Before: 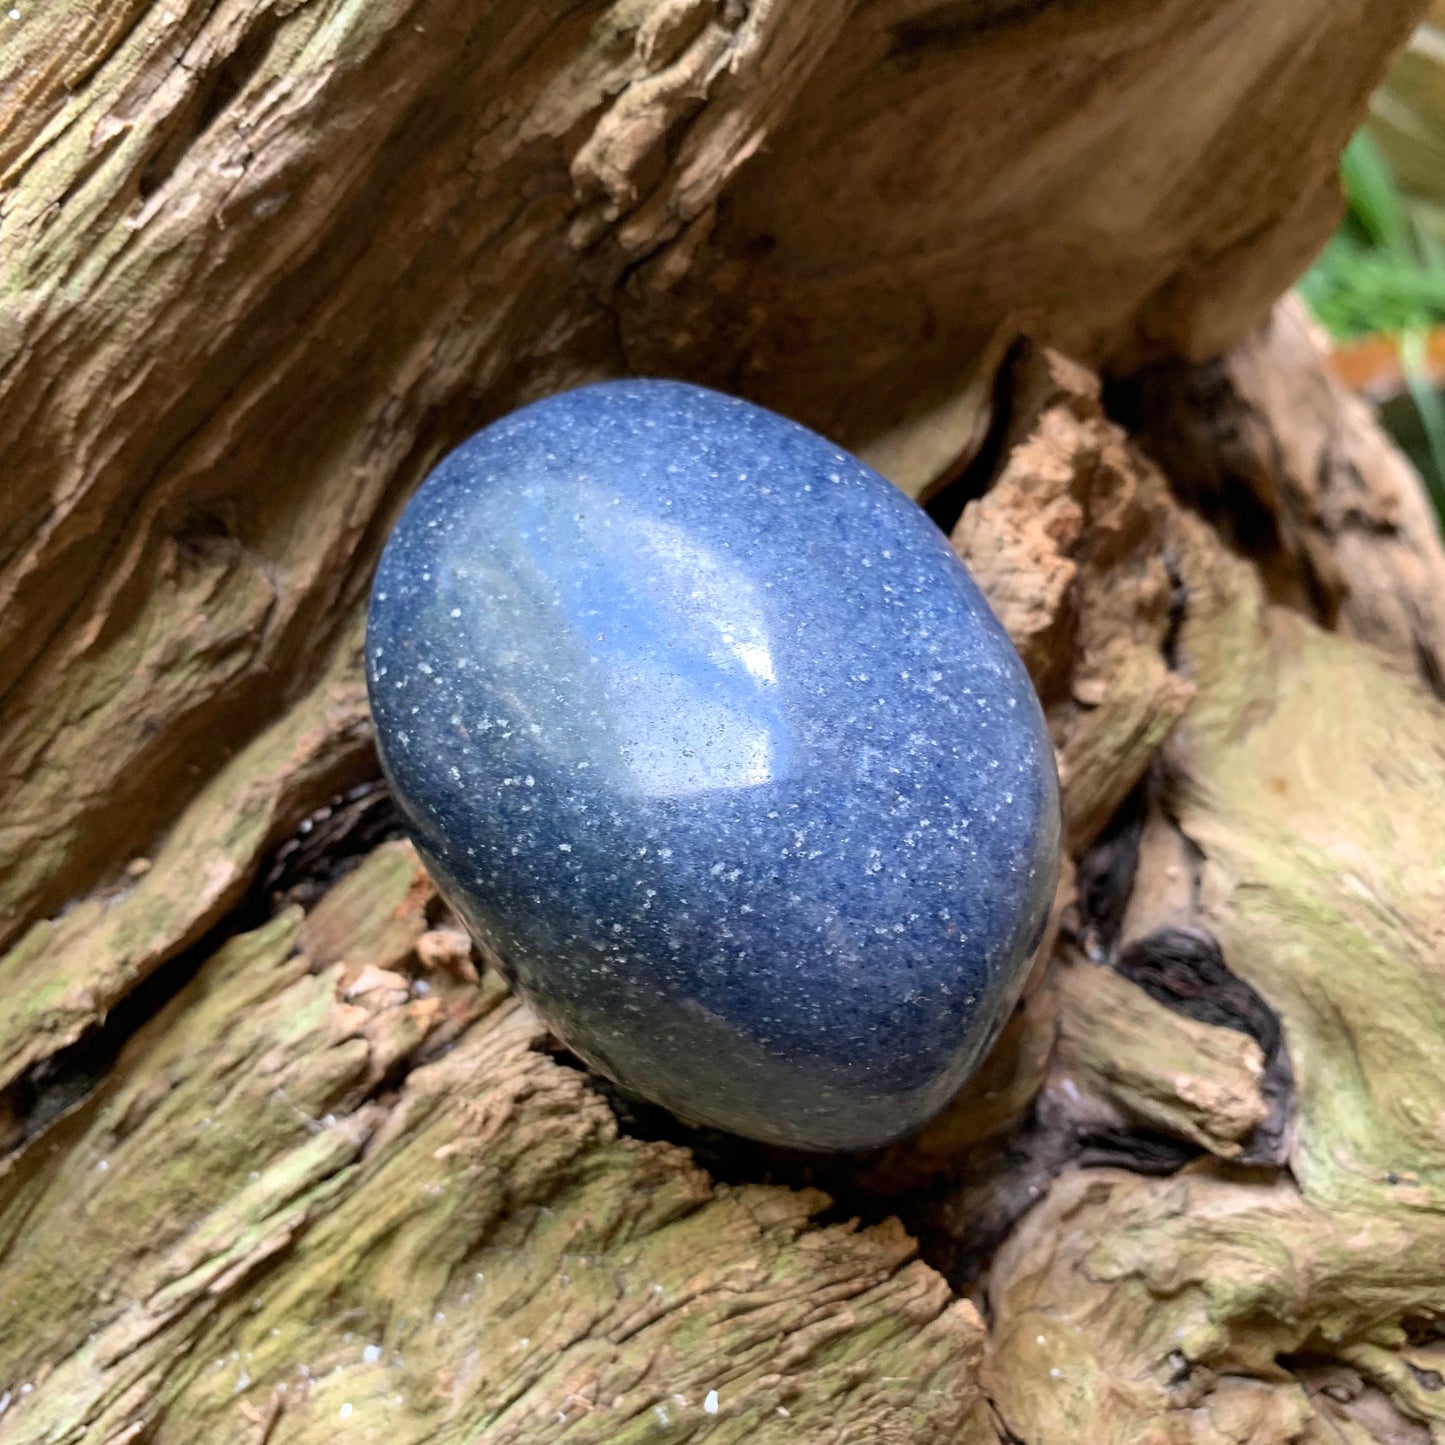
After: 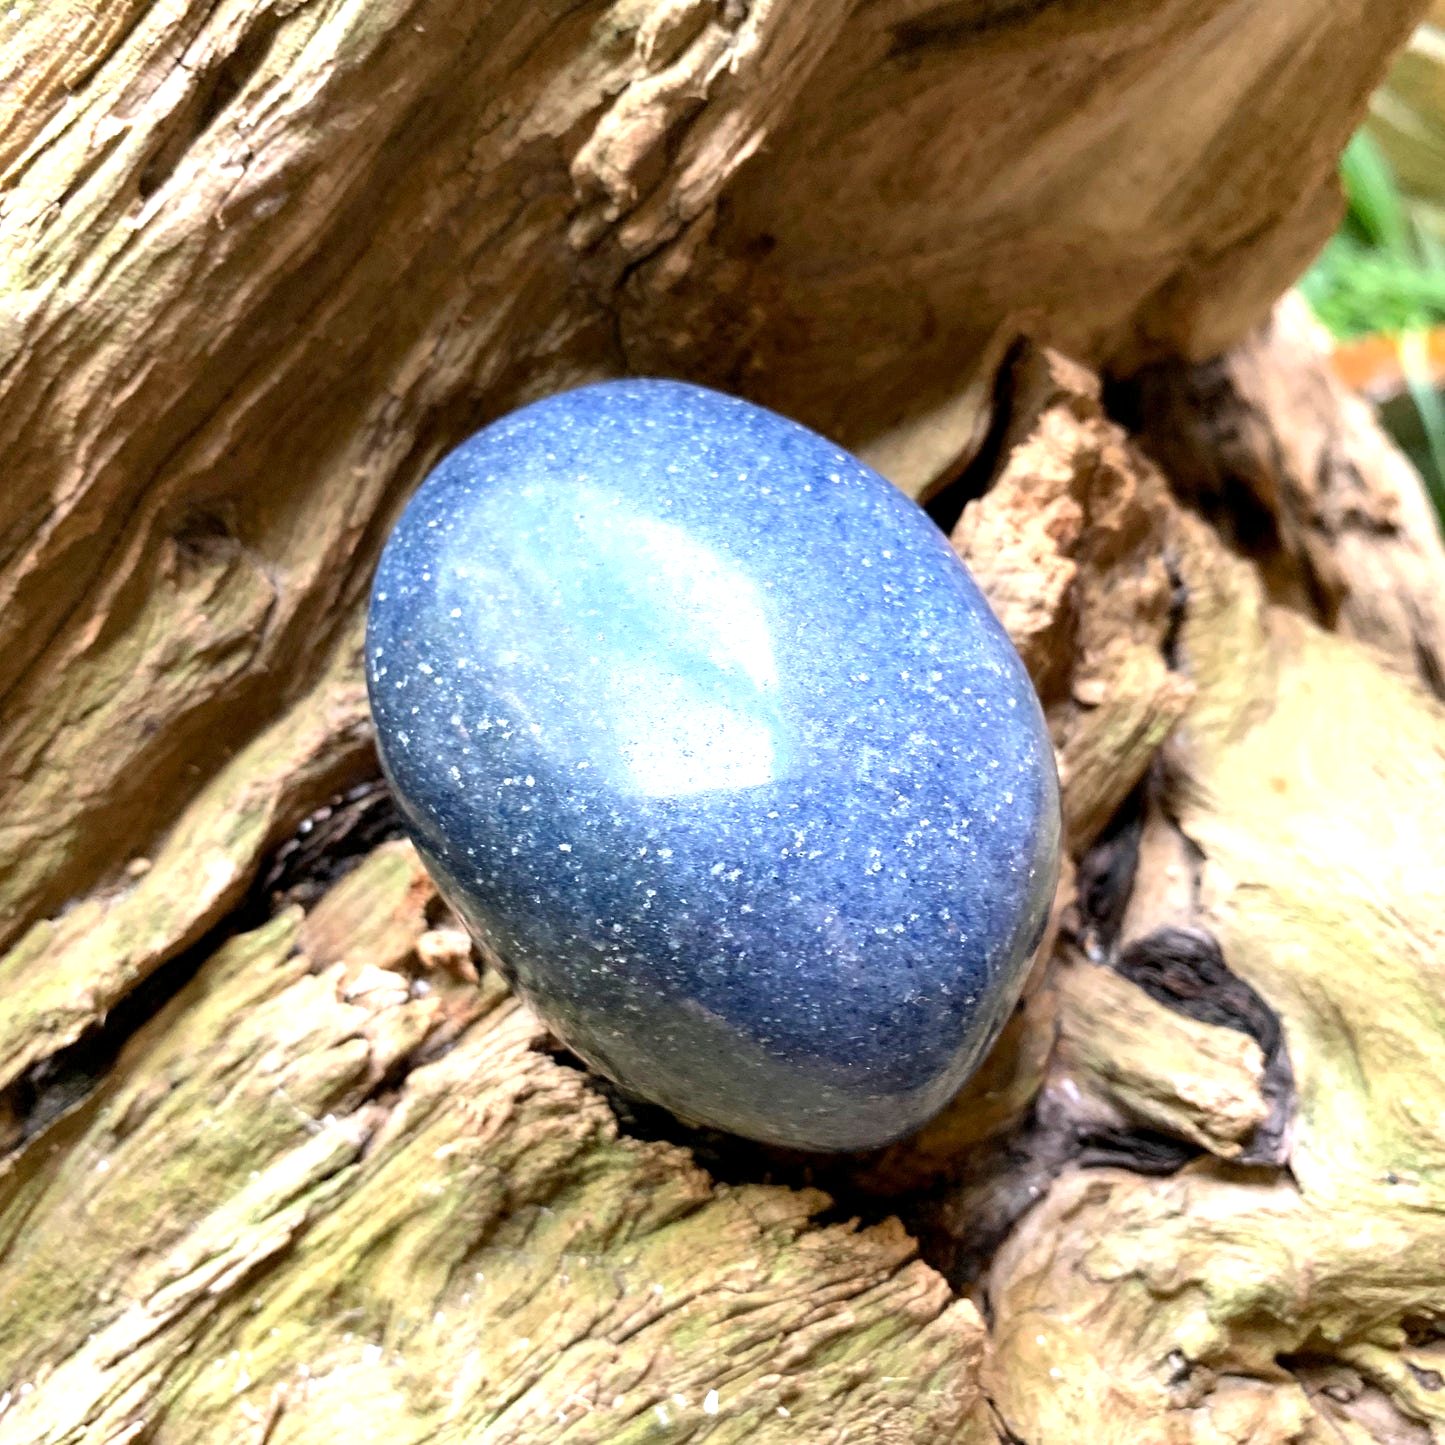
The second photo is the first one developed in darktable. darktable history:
exposure: black level correction 0.001, exposure 0.958 EV, compensate highlight preservation false
